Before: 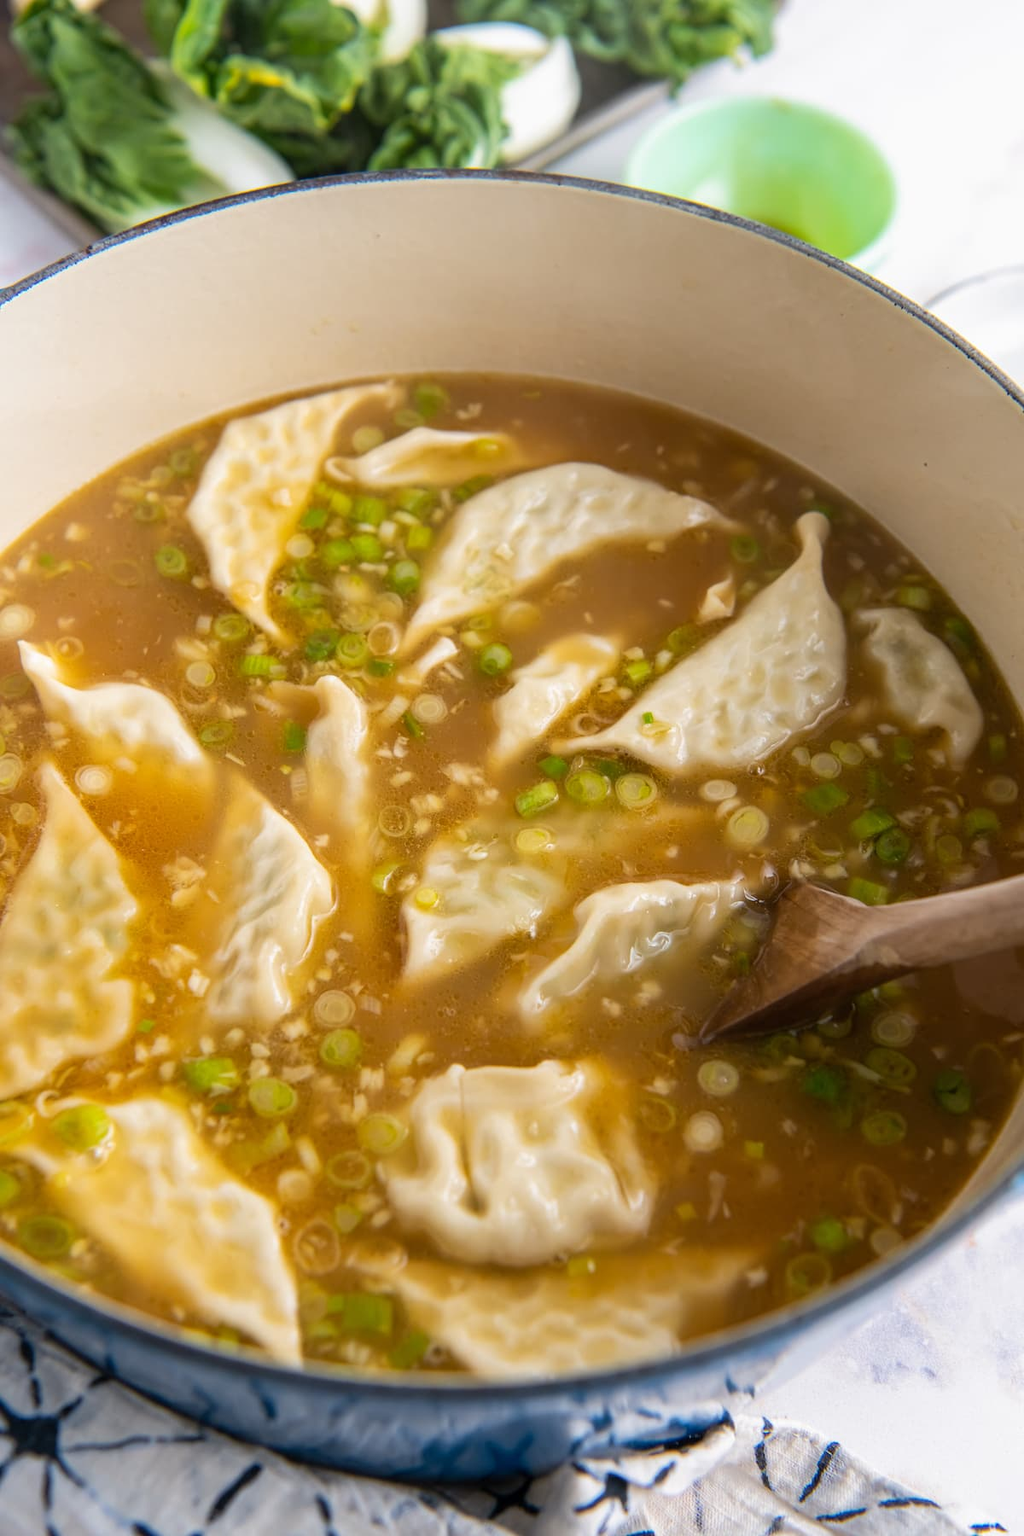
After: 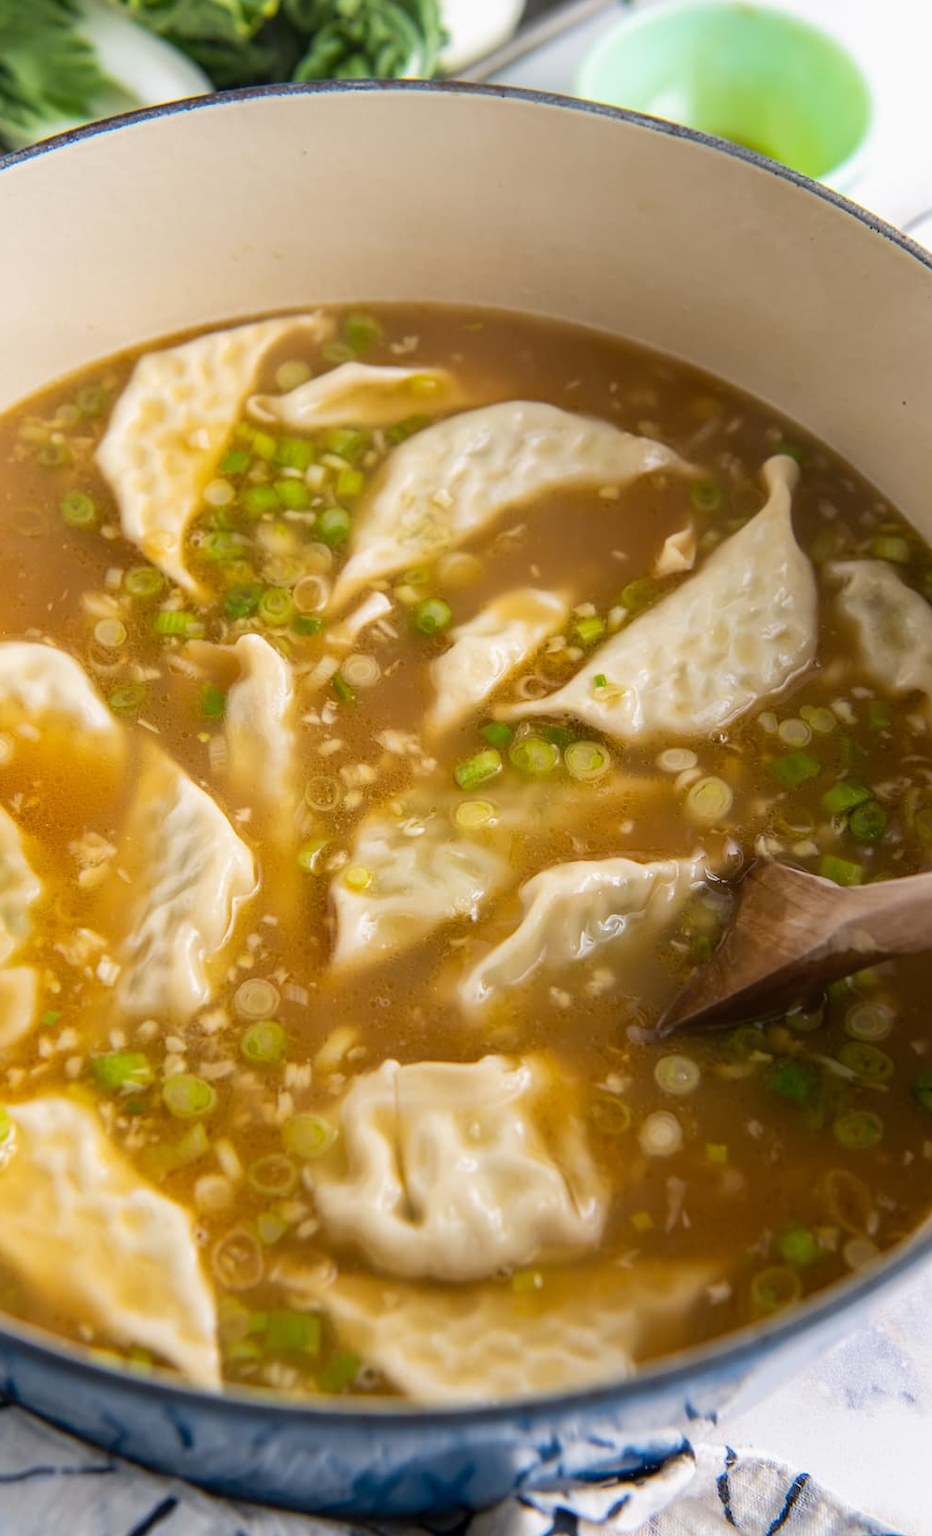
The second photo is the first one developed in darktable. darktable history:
crop: left 9.766%, top 6.303%, right 7.01%, bottom 2.329%
